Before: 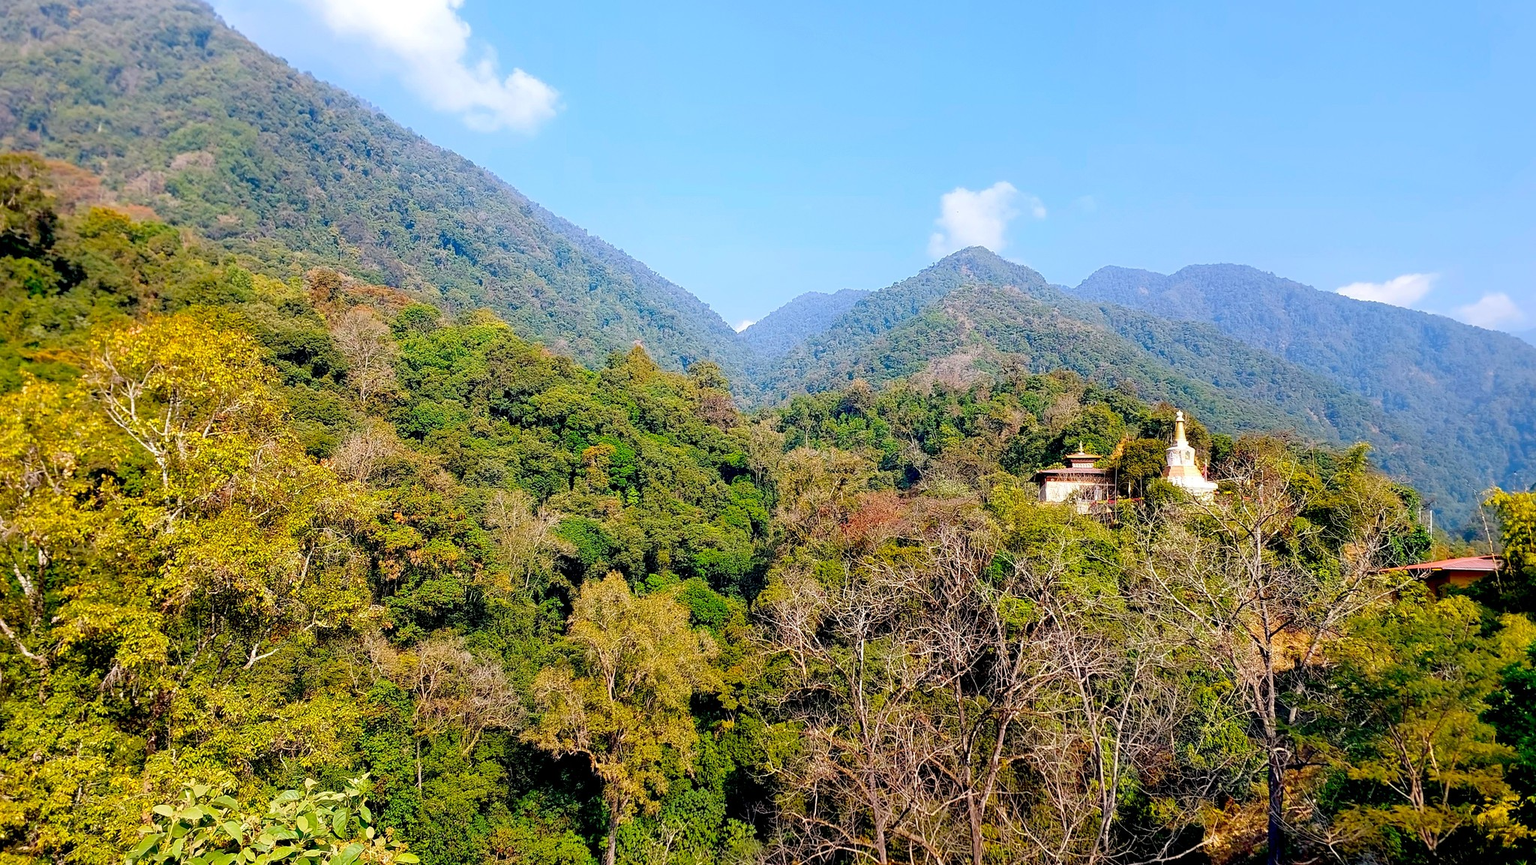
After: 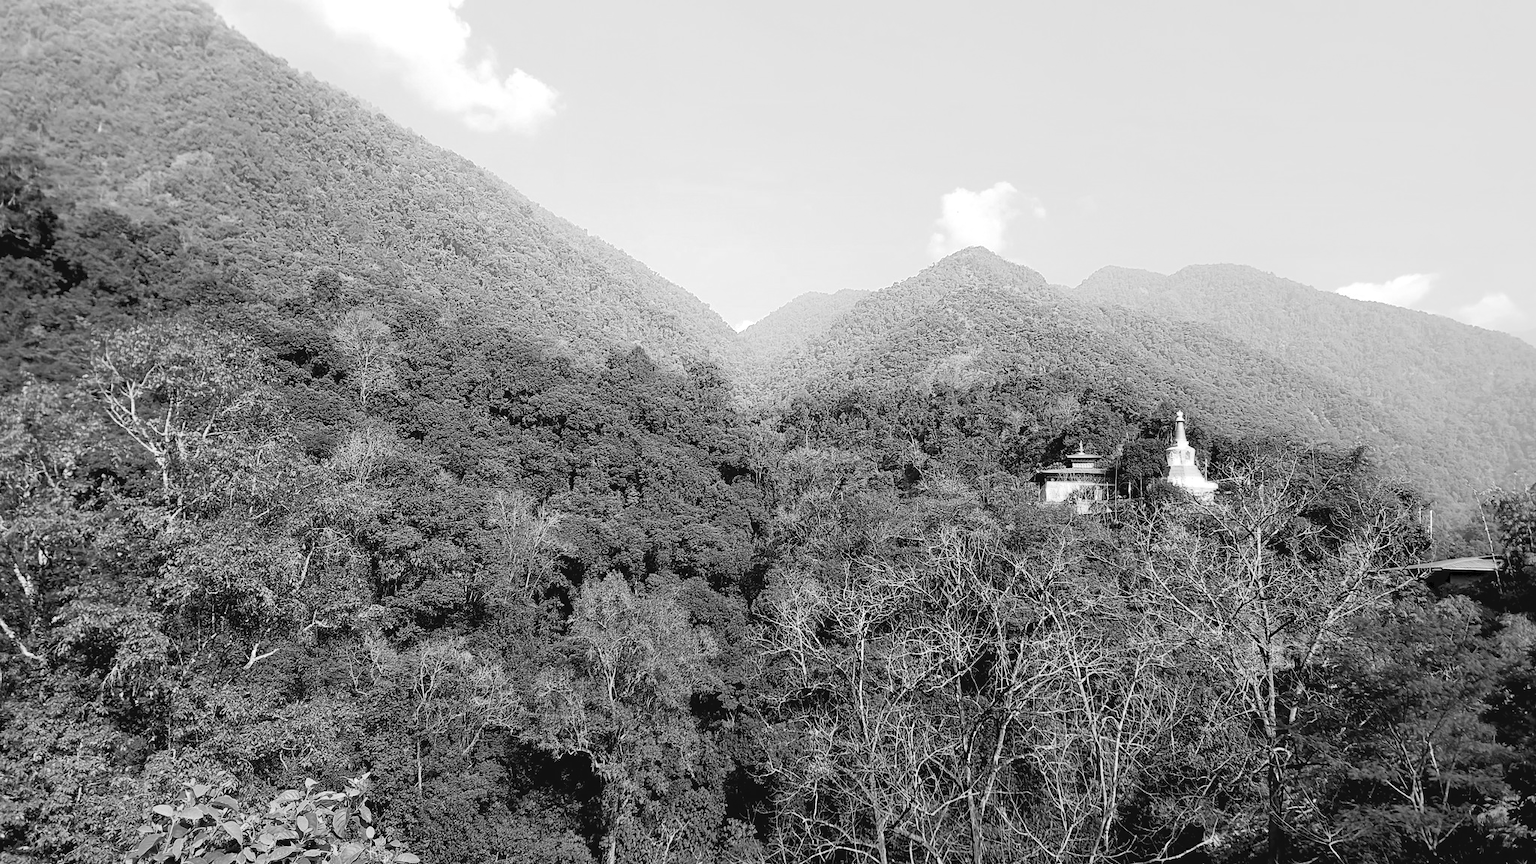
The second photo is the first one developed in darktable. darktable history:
tone curve: curves: ch0 [(0, 0) (0.003, 0.045) (0.011, 0.051) (0.025, 0.057) (0.044, 0.074) (0.069, 0.096) (0.1, 0.125) (0.136, 0.16) (0.177, 0.201) (0.224, 0.242) (0.277, 0.299) (0.335, 0.362) (0.399, 0.432) (0.468, 0.512) (0.543, 0.601) (0.623, 0.691) (0.709, 0.786) (0.801, 0.876) (0.898, 0.927) (1, 1)], preserve colors none
color look up table: target L [83.12, 79.16, 85.98, 100.62, 82.05, 75.88, 72.94, 64.74, 56.57, 57.87, 29.29, 25.02, 201.6, 75.15, 58.64, 62.97, 75.88, 67.74, 54.76, 46.43, 33.46, 46.03, 50.17, 29.29, 11.59, 17.53, 9.263, 0.506, 78.43, 80.97, 56.32, 62.97, 51.22, 74.05, 60.56, 27.54, 57.09, 23.52, 34.88, 12.25, 103.44, 100.31, 84.56, 82.41, 79.88, 66.62, 71.84, 53.98, 43.19], target a [-0.002, 0, -0.003, 0.001, 0, 0, 0, 0.001, 0.001, 0 ×5, 0.001, 0.001, 0 ×4, 0.001, 0, 0.001, 0 ×6, -0.002, 0, 0.001, 0 ×4, 0.001, 0, 0, 0, 0.001, 0.001, -0.003, -0.001, 0 ×5], target b [0.023, 0.002, 0.024, -0.004, 0.002, 0.002, 0.002, -0.004, -0.004, 0.001, 0.001, -0.003, -0.001, 0.002, -0.004, -0.005, 0.002, 0.002, 0.001, 0.001, -0.003, 0.001, -0.004, 0.001, -0.002, 0.001, 0.001, 0, 0.002, 0.023, 0.001, -0.005, 0.001, 0.002, 0.002, 0, -0.004, -0.002, 0.001, -0.002, -0.004, -0.004, 0.024, 0.002 ×4, -0.003, 0.001], num patches 49
